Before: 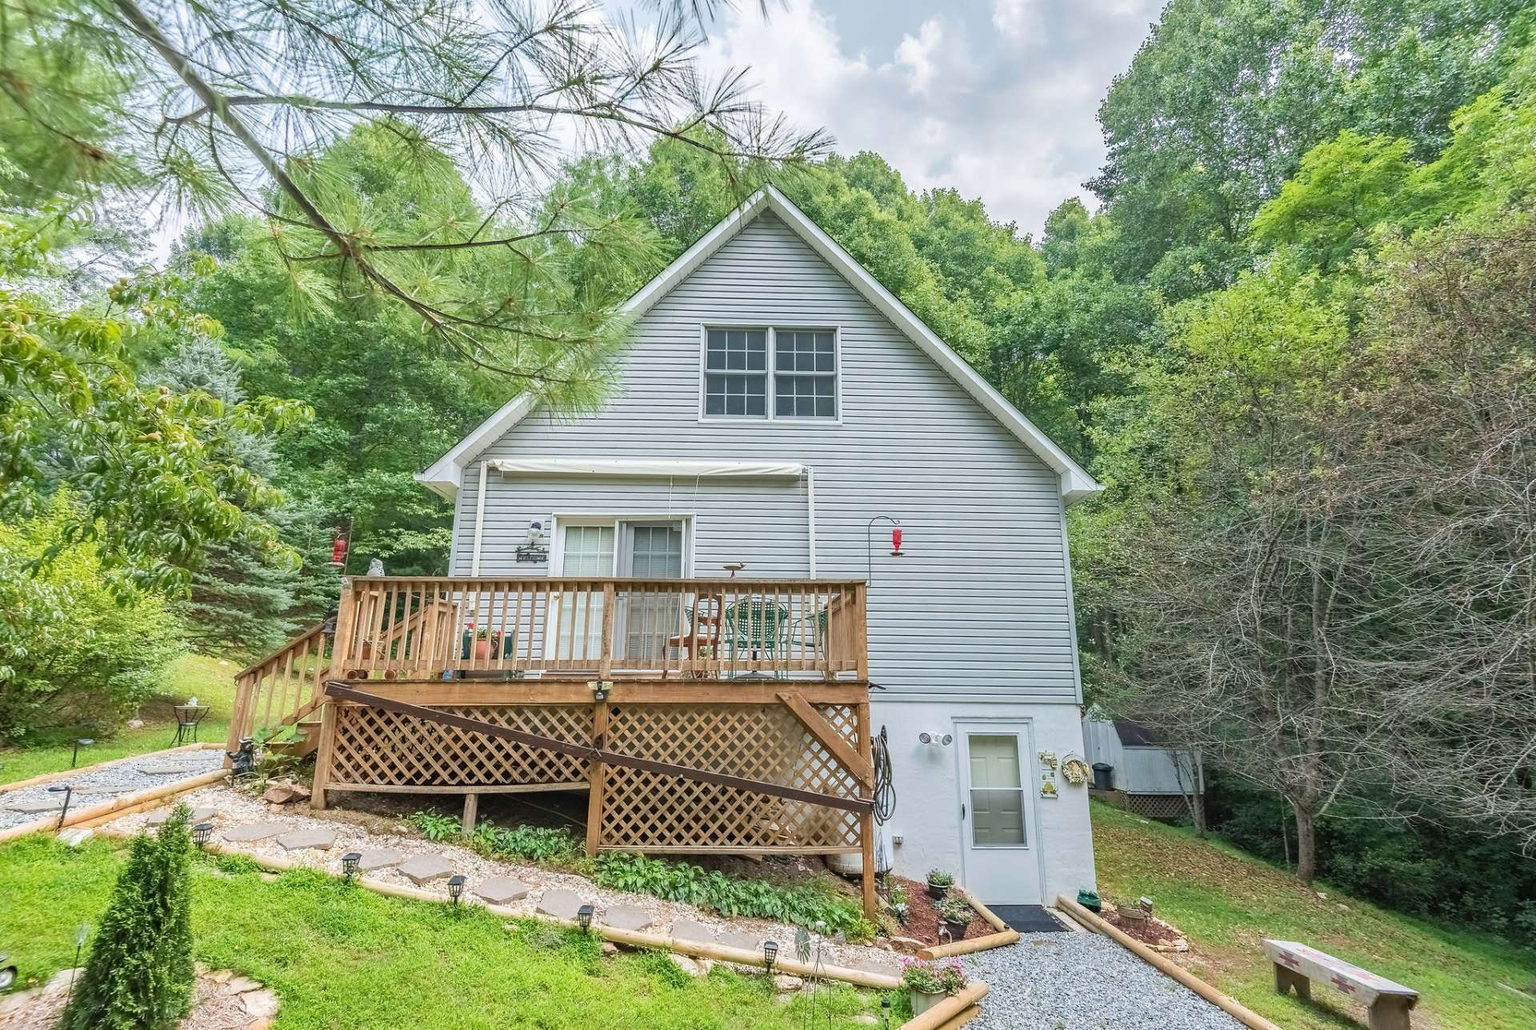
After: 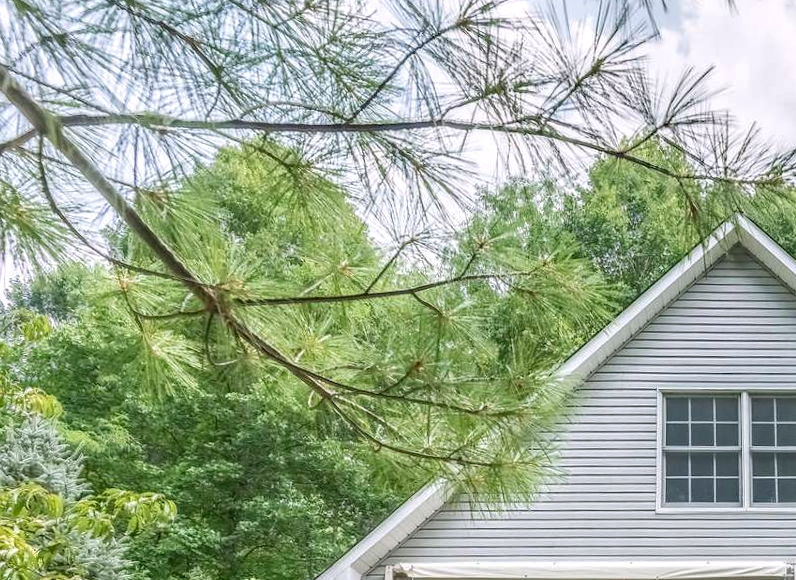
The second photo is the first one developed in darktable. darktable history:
color correction: highlights a* 3.12, highlights b* -1.55, shadows a* -0.101, shadows b* 2.52, saturation 0.98
local contrast: on, module defaults
tone equalizer: on, module defaults
crop and rotate: left 10.817%, top 0.062%, right 47.194%, bottom 53.626%
rotate and perspective: rotation -1°, crop left 0.011, crop right 0.989, crop top 0.025, crop bottom 0.975
